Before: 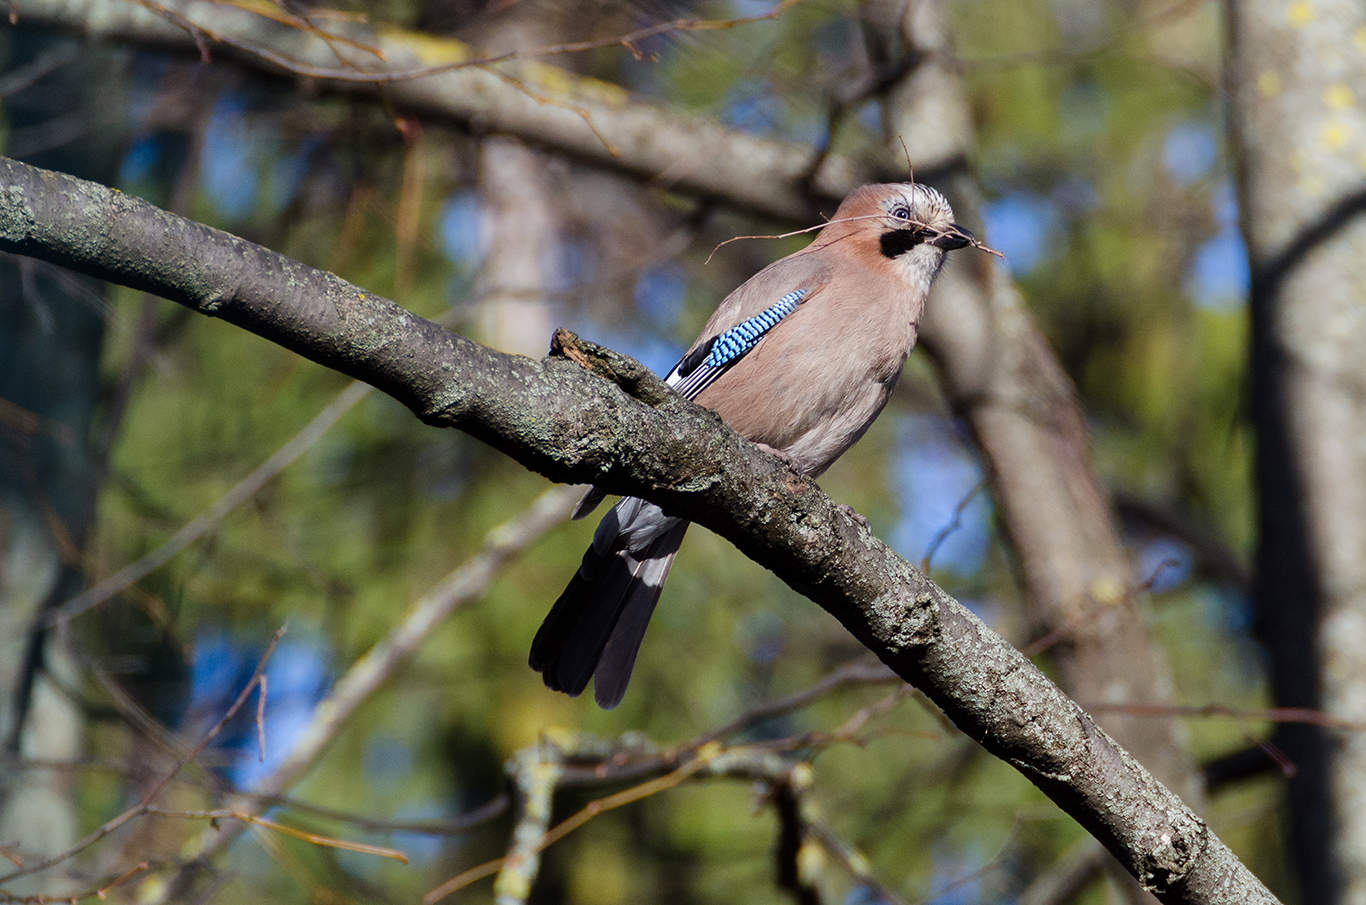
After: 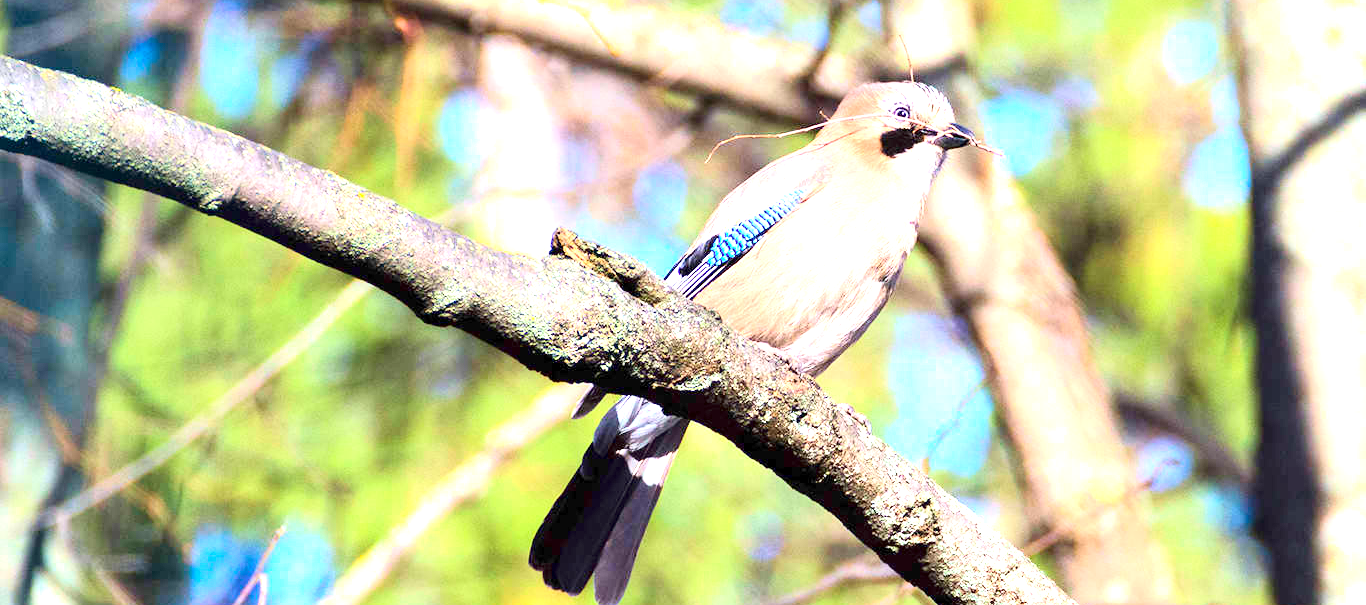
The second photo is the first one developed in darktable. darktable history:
exposure: exposure 2.288 EV, compensate highlight preservation false
crop: top 11.172%, bottom 21.892%
tone curve: curves: ch0 [(0, 0) (0.091, 0.077) (0.389, 0.458) (0.745, 0.82) (0.856, 0.899) (0.92, 0.938) (1, 0.973)]; ch1 [(0, 0) (0.437, 0.404) (0.5, 0.5) (0.529, 0.55) (0.58, 0.6) (0.616, 0.649) (1, 1)]; ch2 [(0, 0) (0.442, 0.415) (0.5, 0.5) (0.535, 0.557) (0.585, 0.62) (1, 1)], color space Lab, independent channels, preserve colors none
